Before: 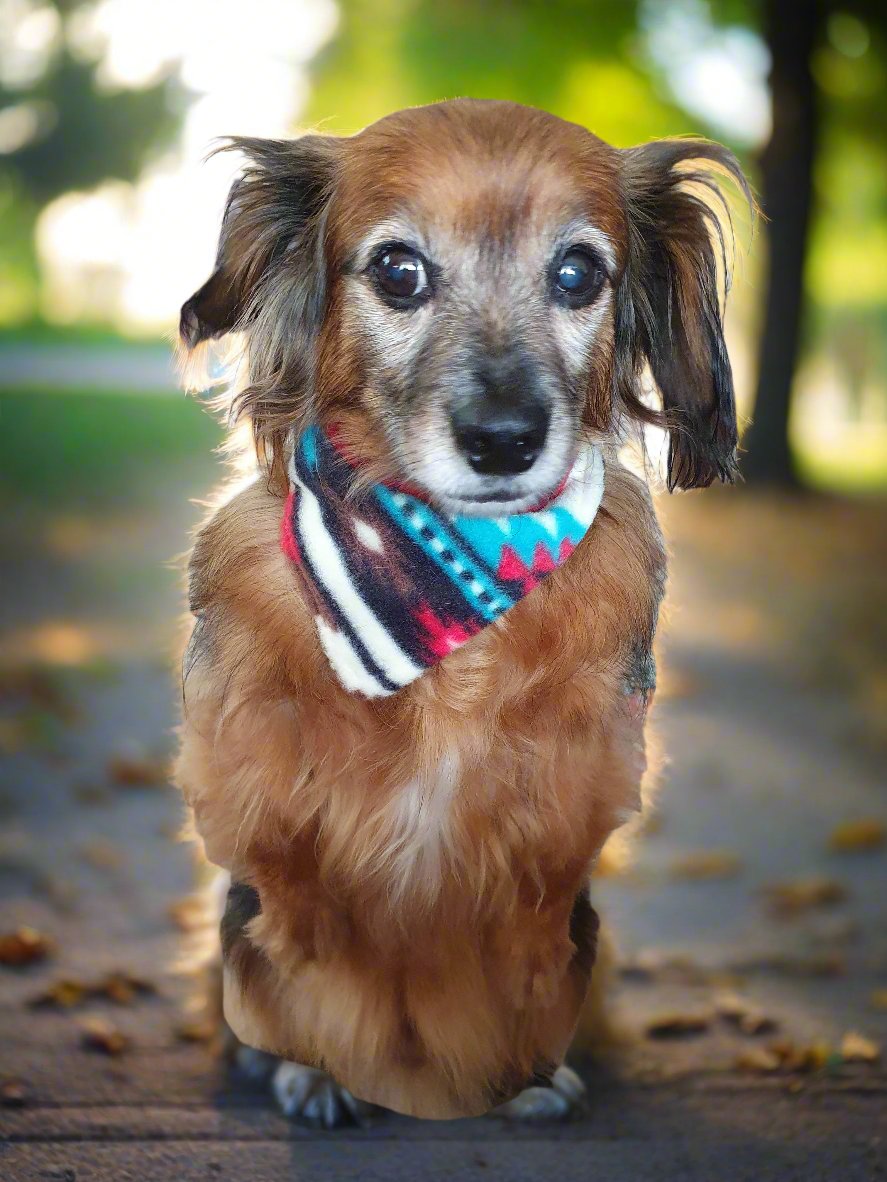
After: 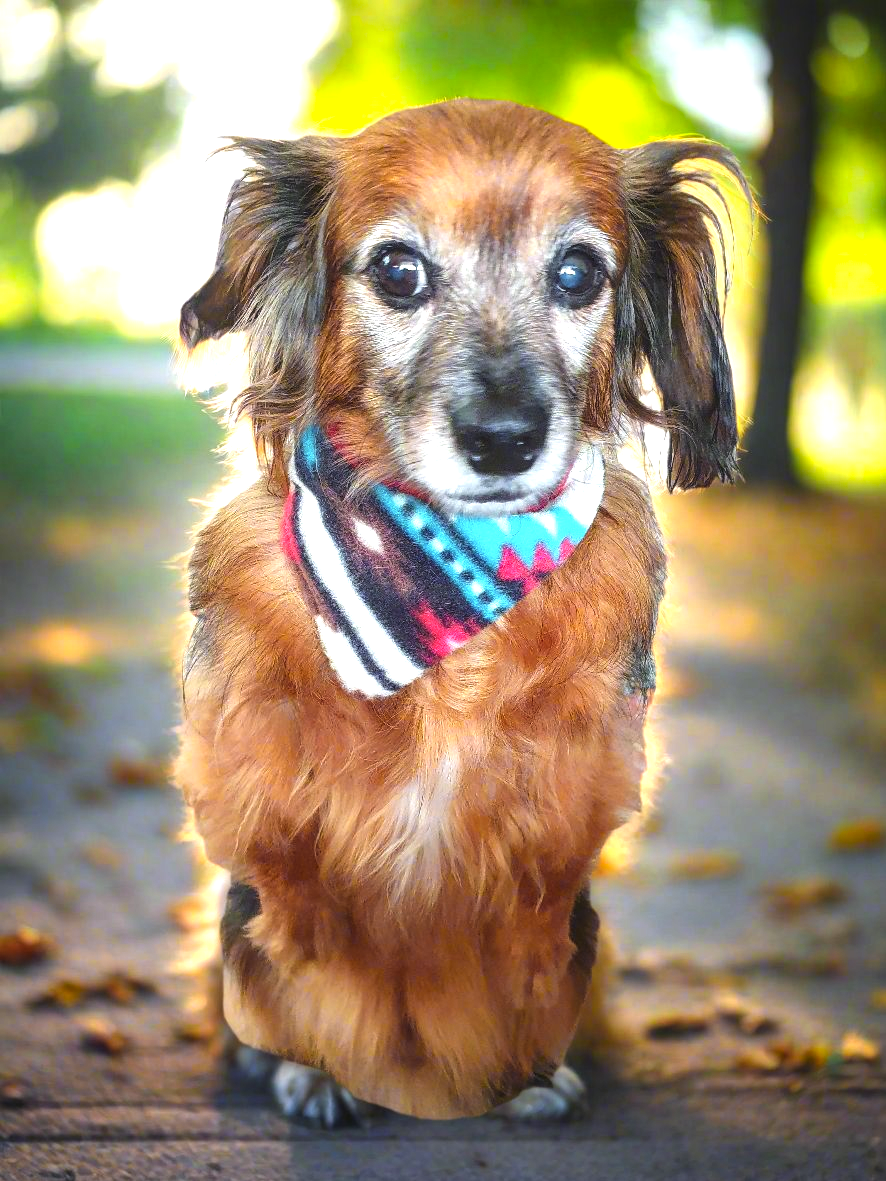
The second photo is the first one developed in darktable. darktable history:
local contrast: detail 130%
color zones: curves: ch0 [(0.224, 0.526) (0.75, 0.5)]; ch1 [(0.055, 0.526) (0.224, 0.761) (0.377, 0.526) (0.75, 0.5)]
exposure: black level correction -0.005, exposure 0.621 EV, compensate exposure bias true, compensate highlight preservation false
